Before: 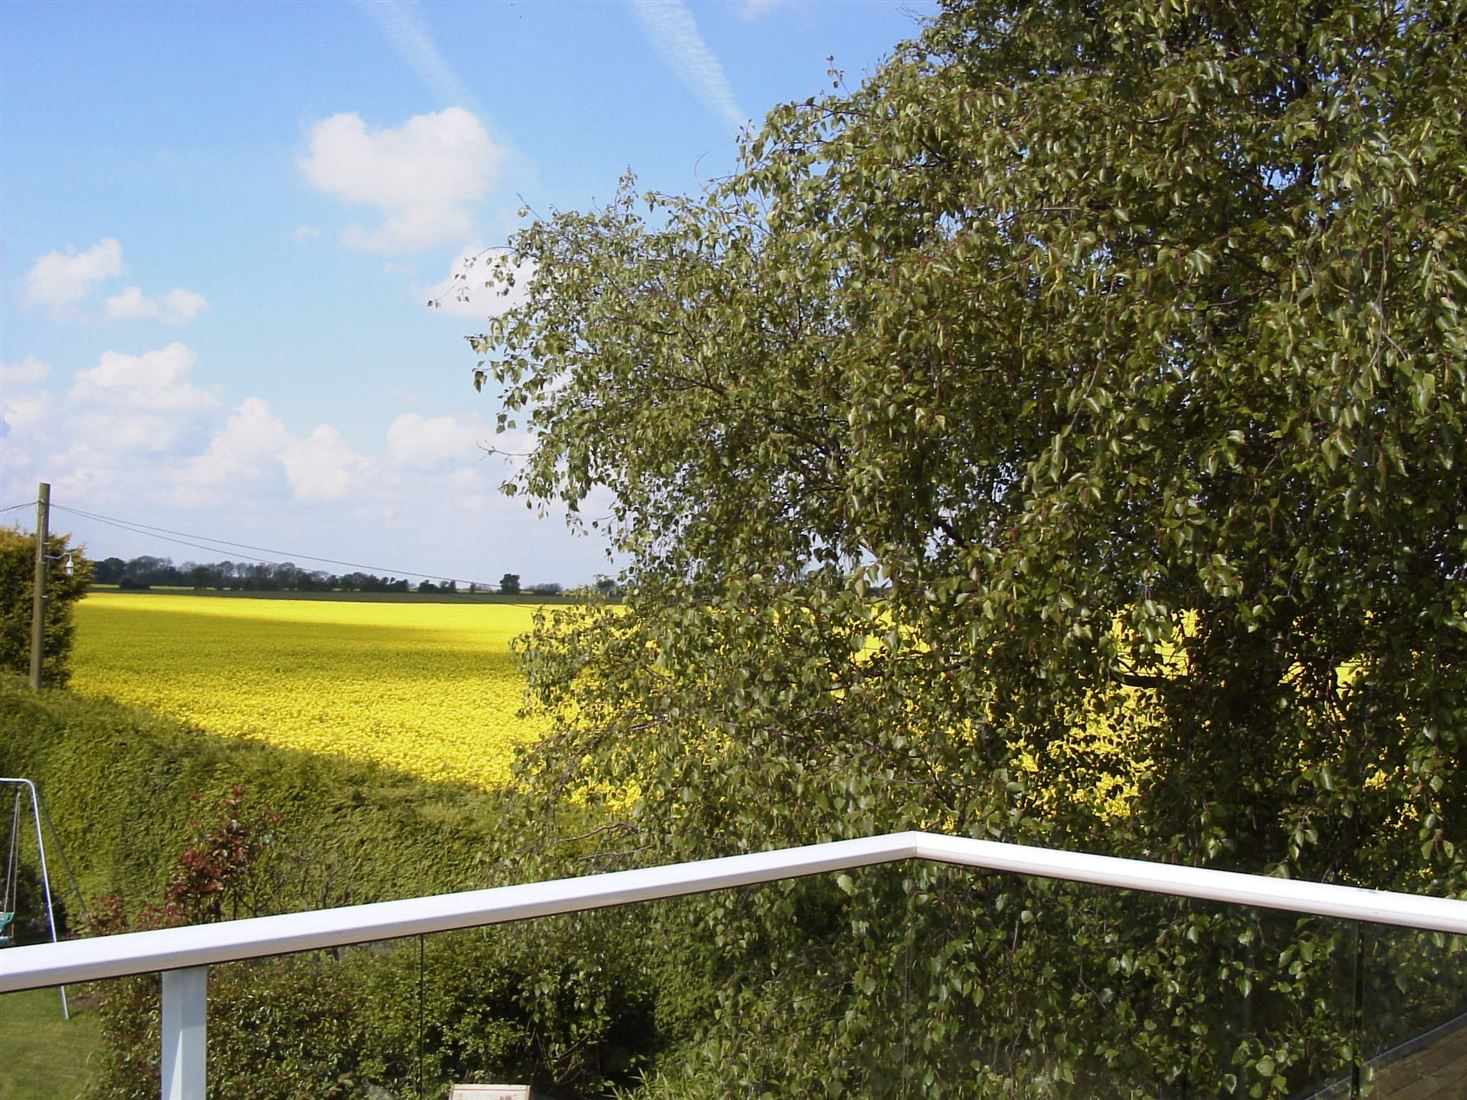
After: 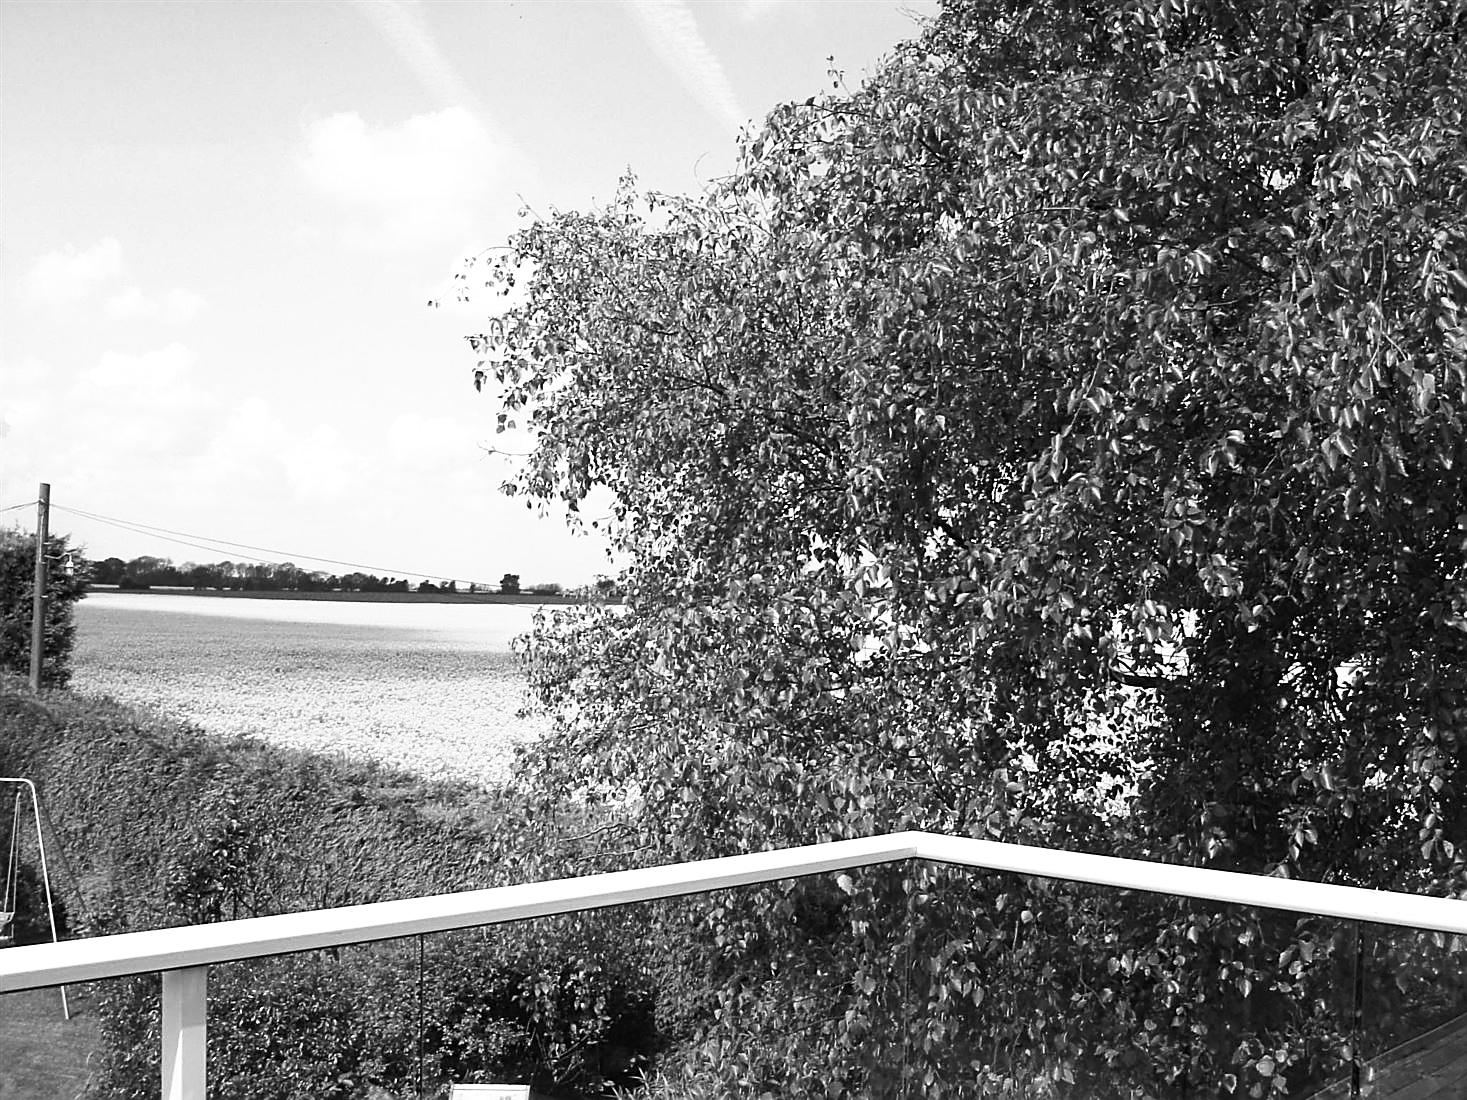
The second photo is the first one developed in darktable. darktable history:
monochrome: on, module defaults
tone equalizer: -8 EV -0.417 EV, -7 EV -0.389 EV, -6 EV -0.333 EV, -5 EV -0.222 EV, -3 EV 0.222 EV, -2 EV 0.333 EV, -1 EV 0.389 EV, +0 EV 0.417 EV, edges refinement/feathering 500, mask exposure compensation -1.57 EV, preserve details no
base curve: curves: ch0 [(0, 0) (0.688, 0.865) (1, 1)], preserve colors none
sharpen: on, module defaults
